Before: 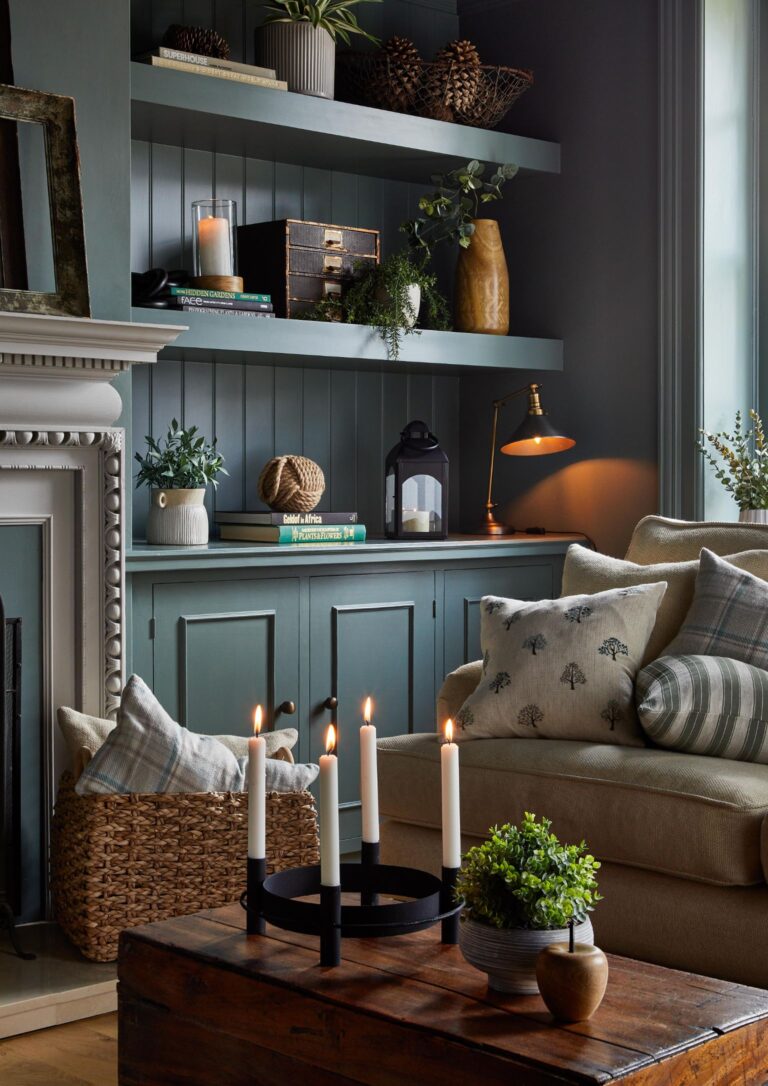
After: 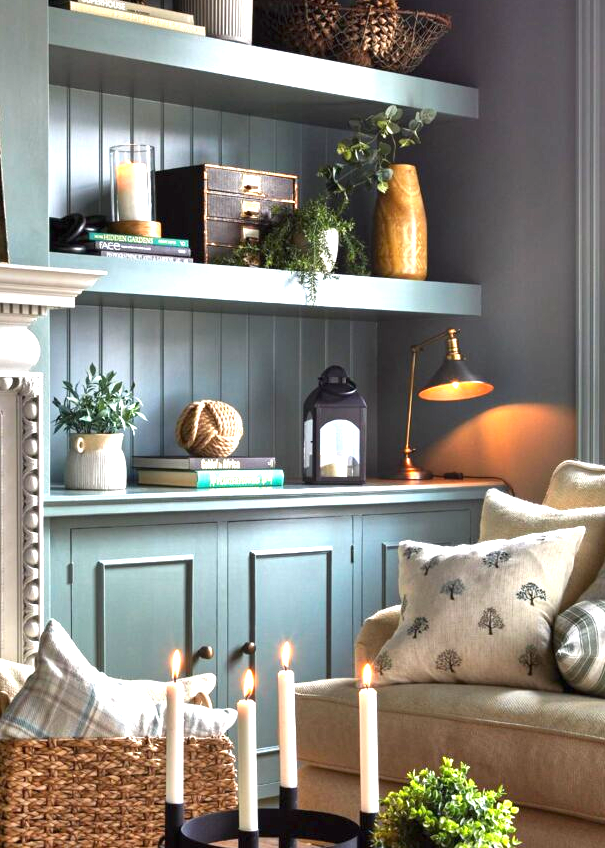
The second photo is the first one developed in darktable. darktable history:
exposure: black level correction 0, exposure 1.741 EV, compensate exposure bias true, compensate highlight preservation false
crop and rotate: left 10.77%, top 5.1%, right 10.41%, bottom 16.76%
